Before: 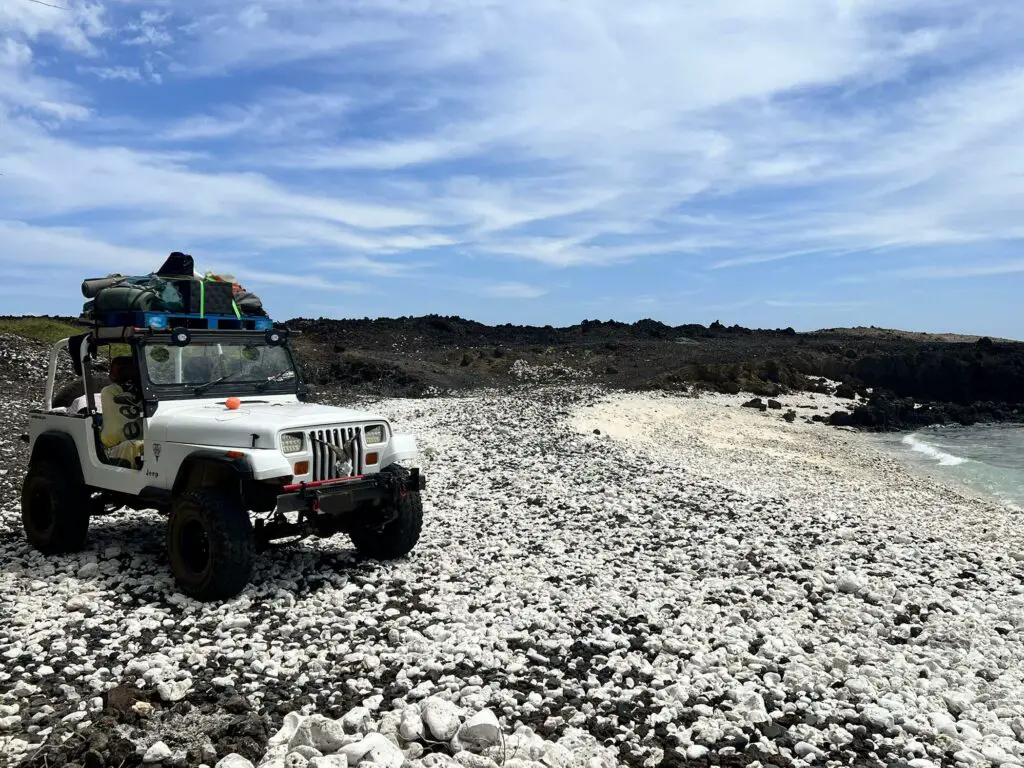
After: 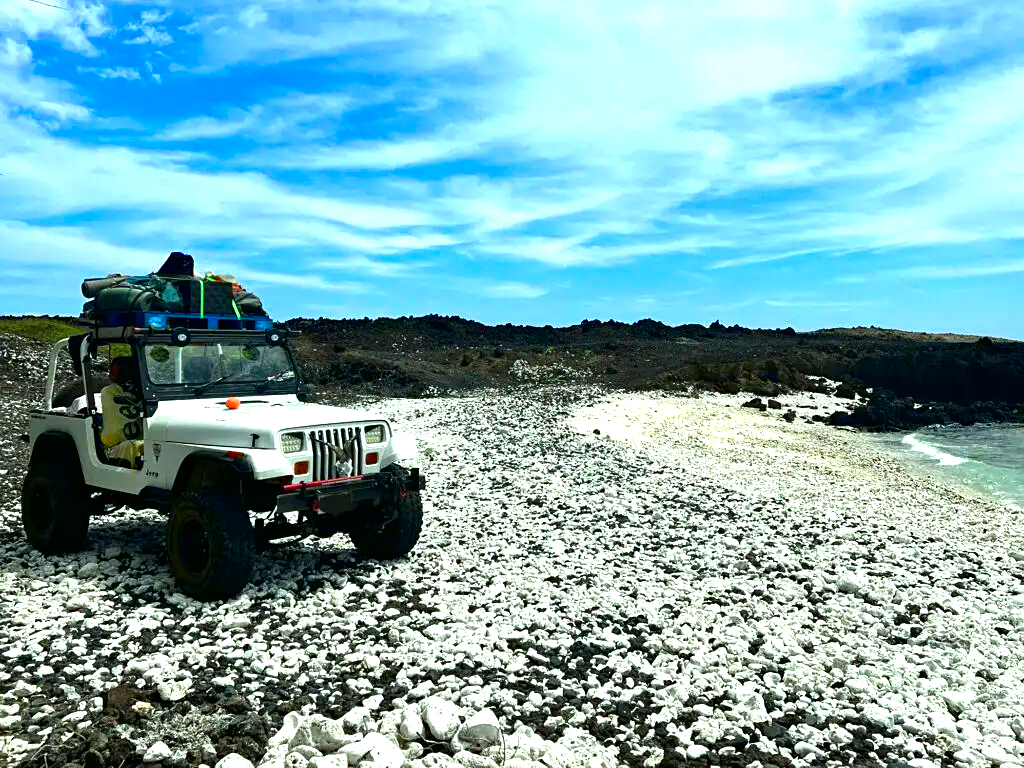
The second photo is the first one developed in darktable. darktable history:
contrast brightness saturation: brightness -0.095
sharpen: amount 0.211
haze removal: compatibility mode true, adaptive false
exposure: black level correction 0, exposure 0.703 EV, compensate highlight preservation false
color correction: highlights a* -7.41, highlights b* 1.2, shadows a* -2.85, saturation 1.38
